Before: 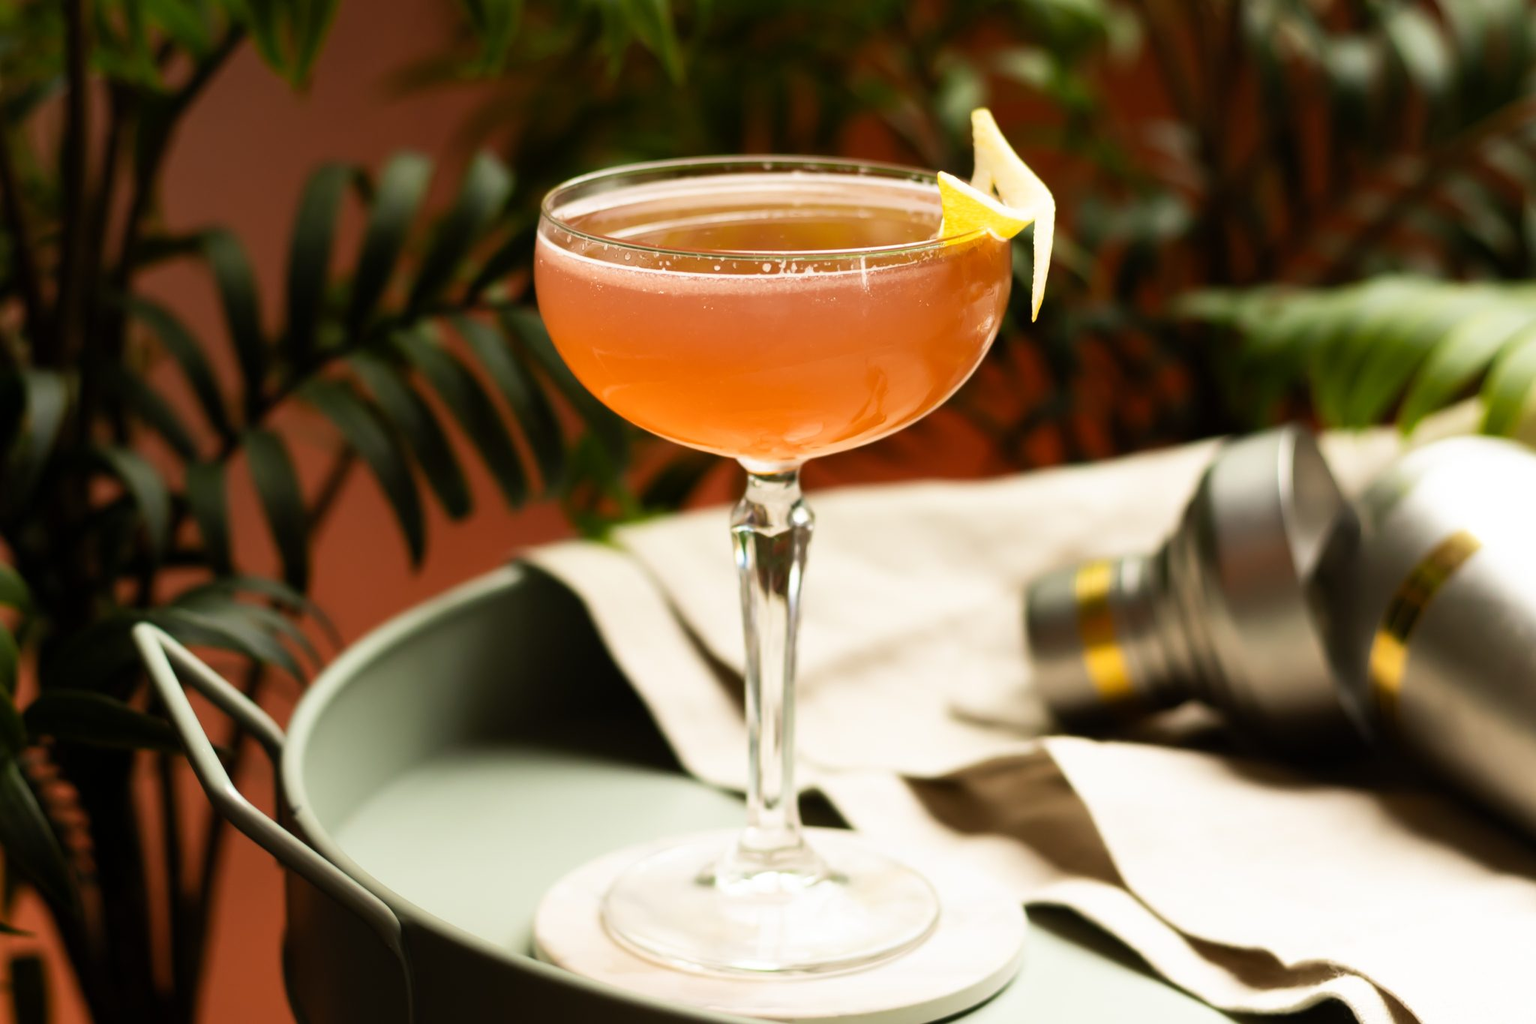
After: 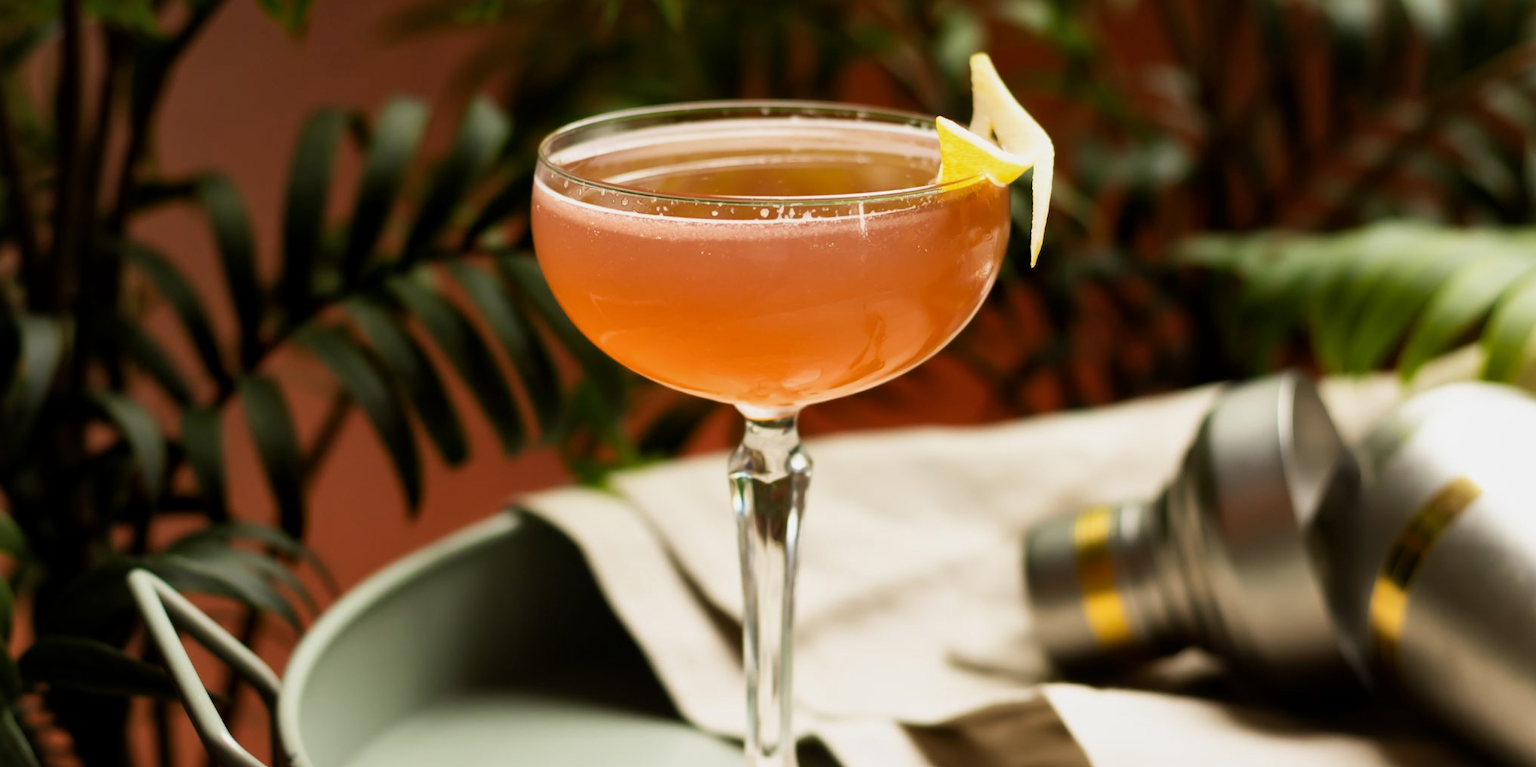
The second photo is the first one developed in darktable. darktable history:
local contrast: mode bilateral grid, contrast 20, coarseness 50, detail 120%, midtone range 0.2
crop: left 0.387%, top 5.469%, bottom 19.809%
exposure: exposure -0.21 EV, compensate highlight preservation false
